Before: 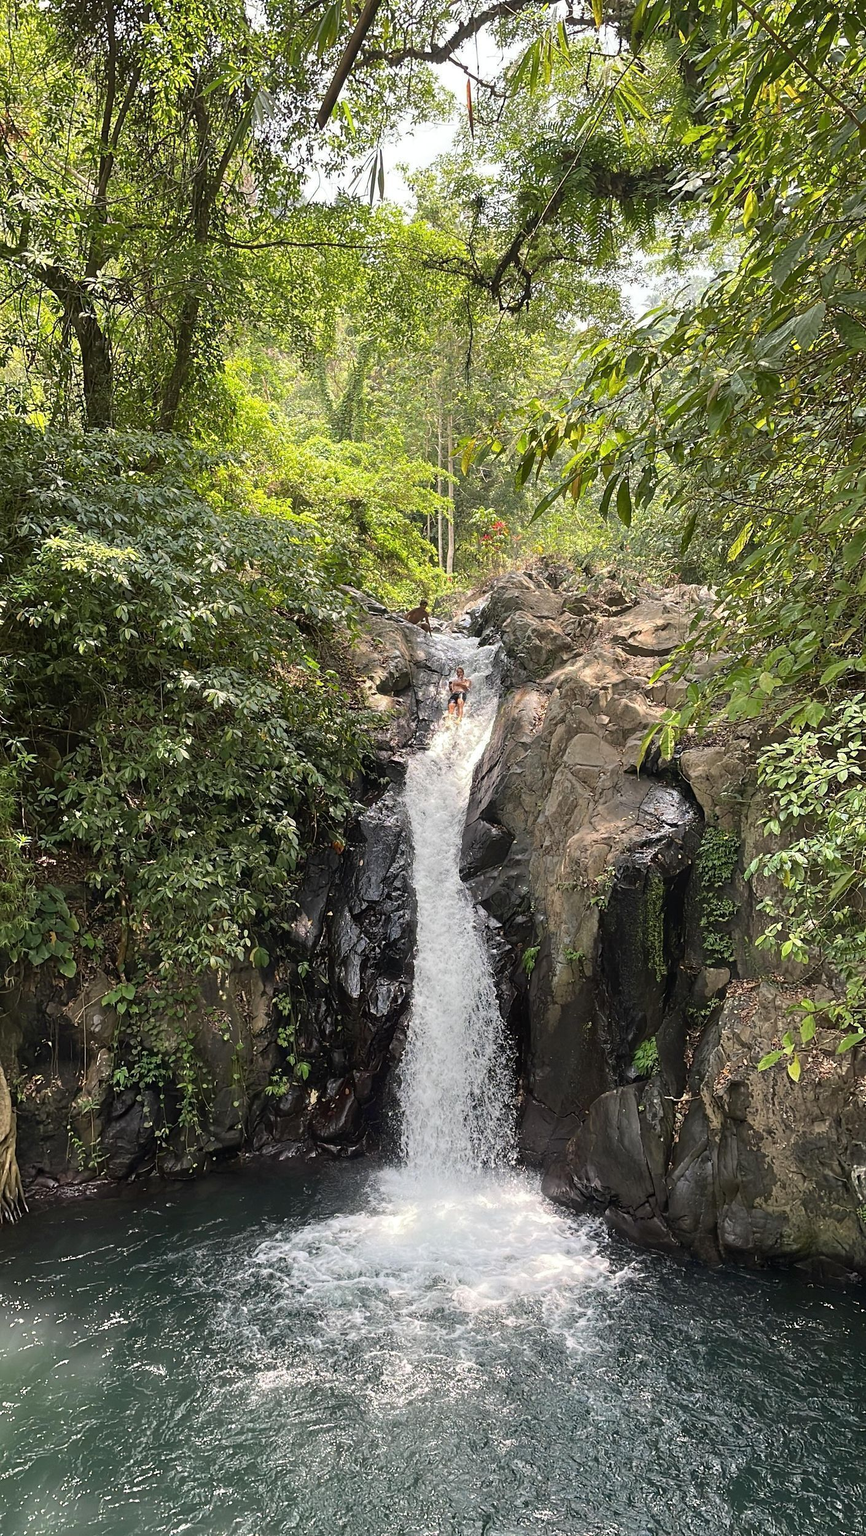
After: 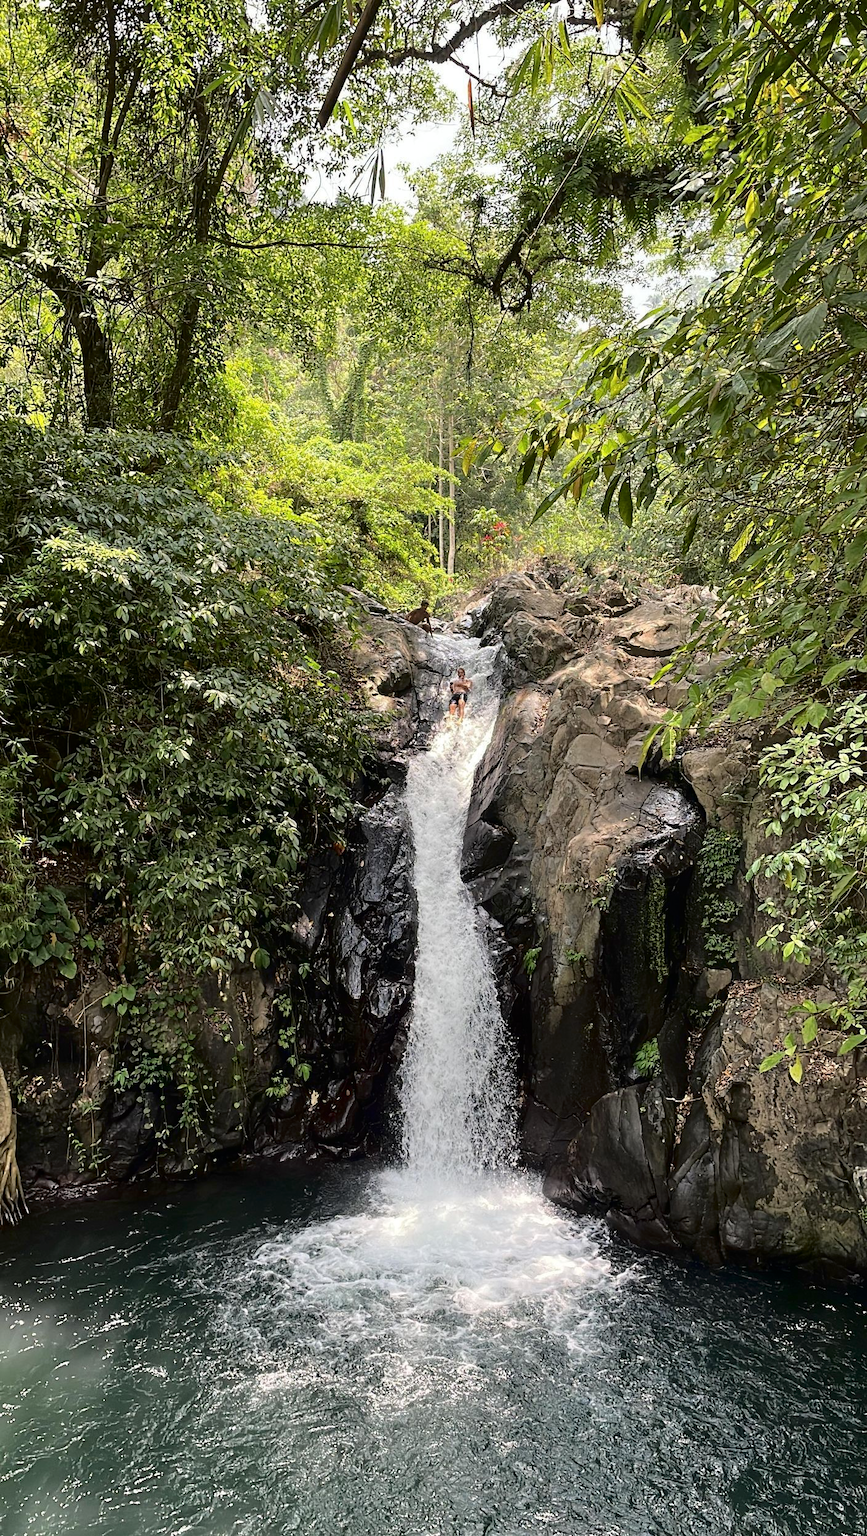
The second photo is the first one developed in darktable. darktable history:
crop: top 0.05%, bottom 0.098%
levels: mode automatic, black 0.023%, white 99.97%, levels [0.062, 0.494, 0.925]
fill light: exposure -2 EV, width 8.6
